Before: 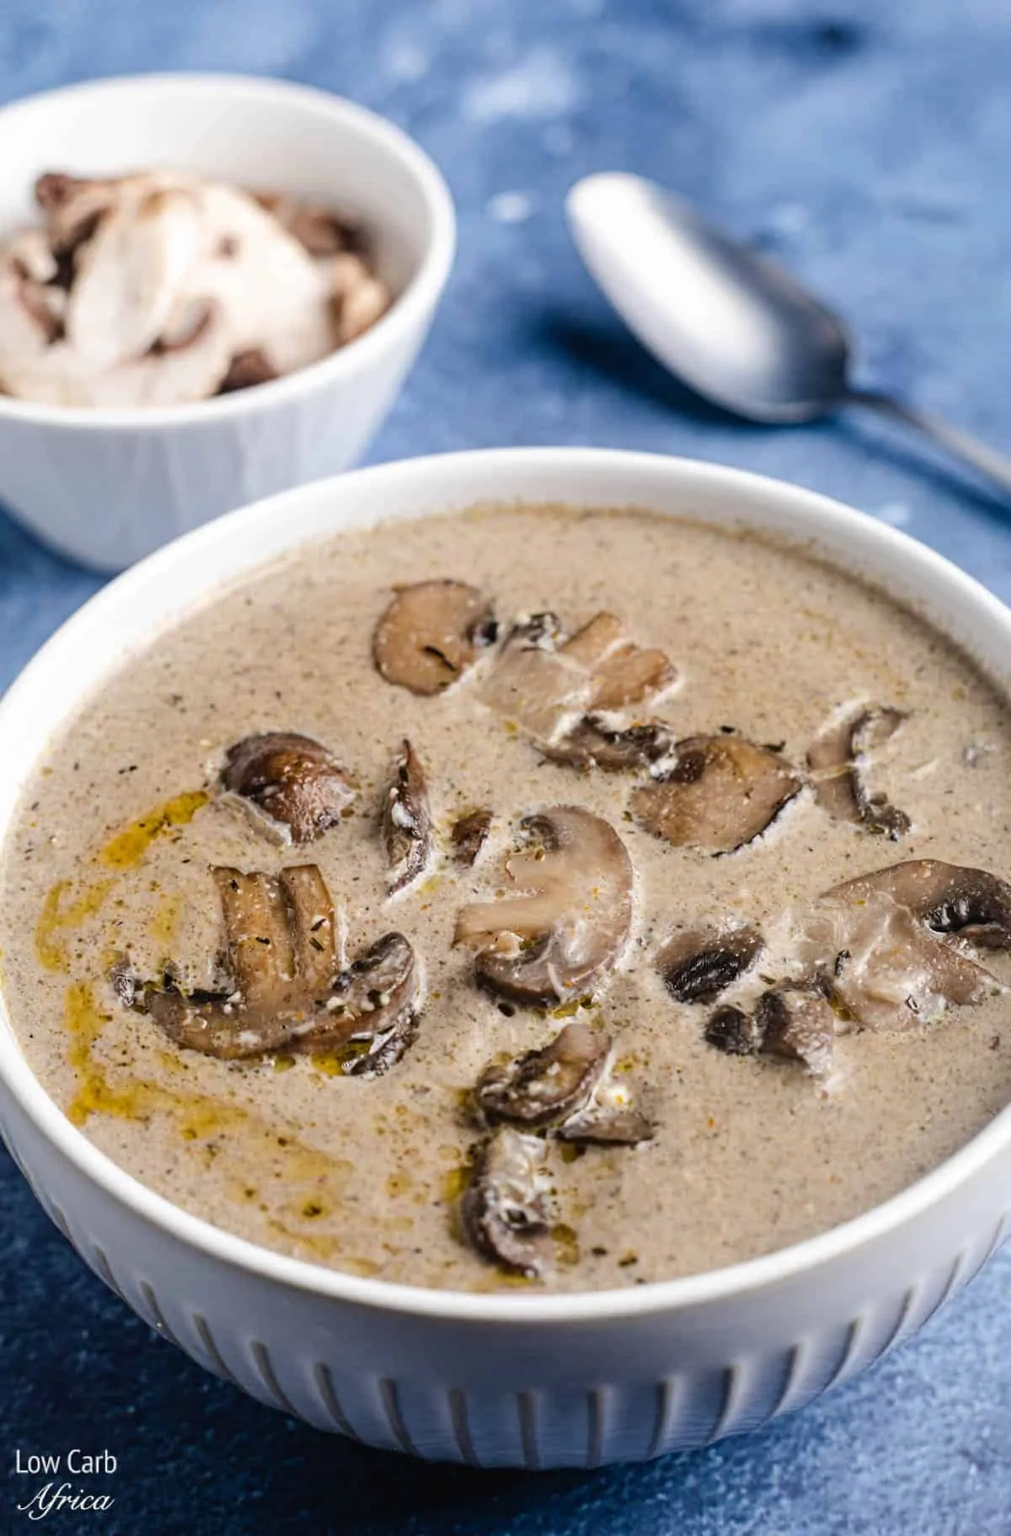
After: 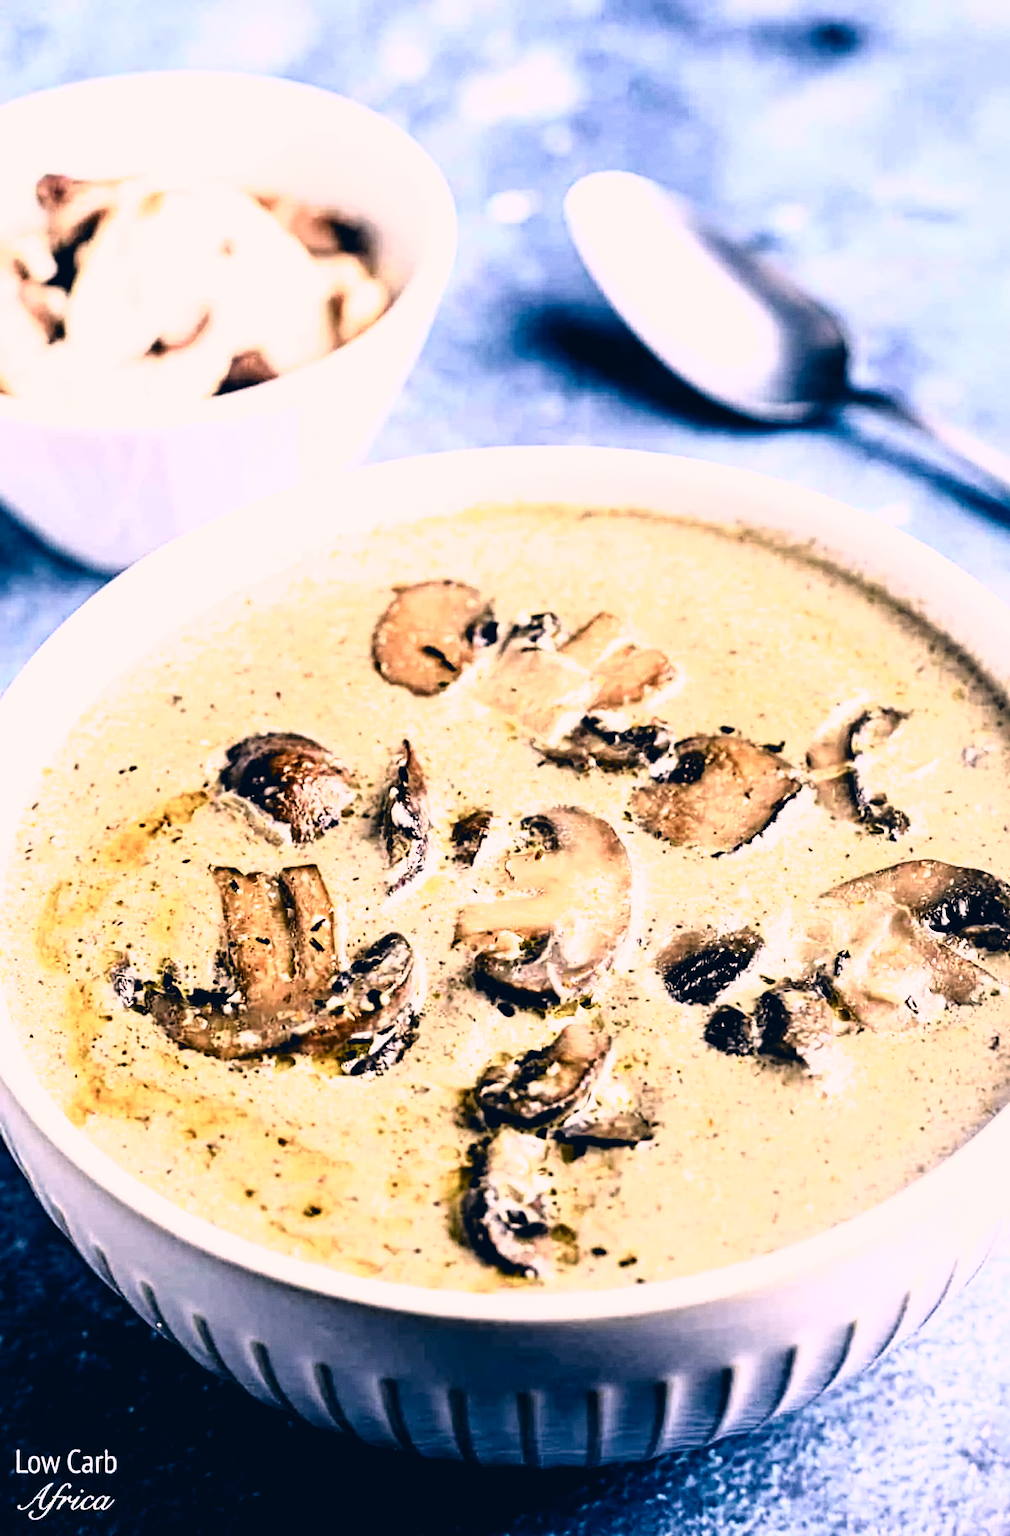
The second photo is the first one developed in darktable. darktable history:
filmic rgb: black relative exposure -3.63 EV, white relative exposure 2.16 EV, hardness 3.62
exposure: black level correction 0.001, exposure 0.3 EV, compensate highlight preservation false
color correction: highlights a* 14.46, highlights b* 5.85, shadows a* -5.53, shadows b* -15.24, saturation 0.85
contrast equalizer: y [[0.5, 0.5, 0.5, 0.512, 0.552, 0.62], [0.5 ×6], [0.5 ×4, 0.504, 0.553], [0 ×6], [0 ×6]]
white balance: red 1, blue 1
grain: coarseness 14.57 ISO, strength 8.8%
tone curve: curves: ch0 [(0, 0.018) (0.162, 0.128) (0.434, 0.478) (0.667, 0.785) (0.819, 0.943) (1, 0.991)]; ch1 [(0, 0) (0.402, 0.36) (0.476, 0.449) (0.506, 0.505) (0.523, 0.518) (0.579, 0.626) (0.641, 0.668) (0.693, 0.745) (0.861, 0.934) (1, 1)]; ch2 [(0, 0) (0.424, 0.388) (0.483, 0.472) (0.503, 0.505) (0.521, 0.519) (0.547, 0.581) (0.582, 0.648) (0.699, 0.759) (0.997, 0.858)], color space Lab, independent channels
